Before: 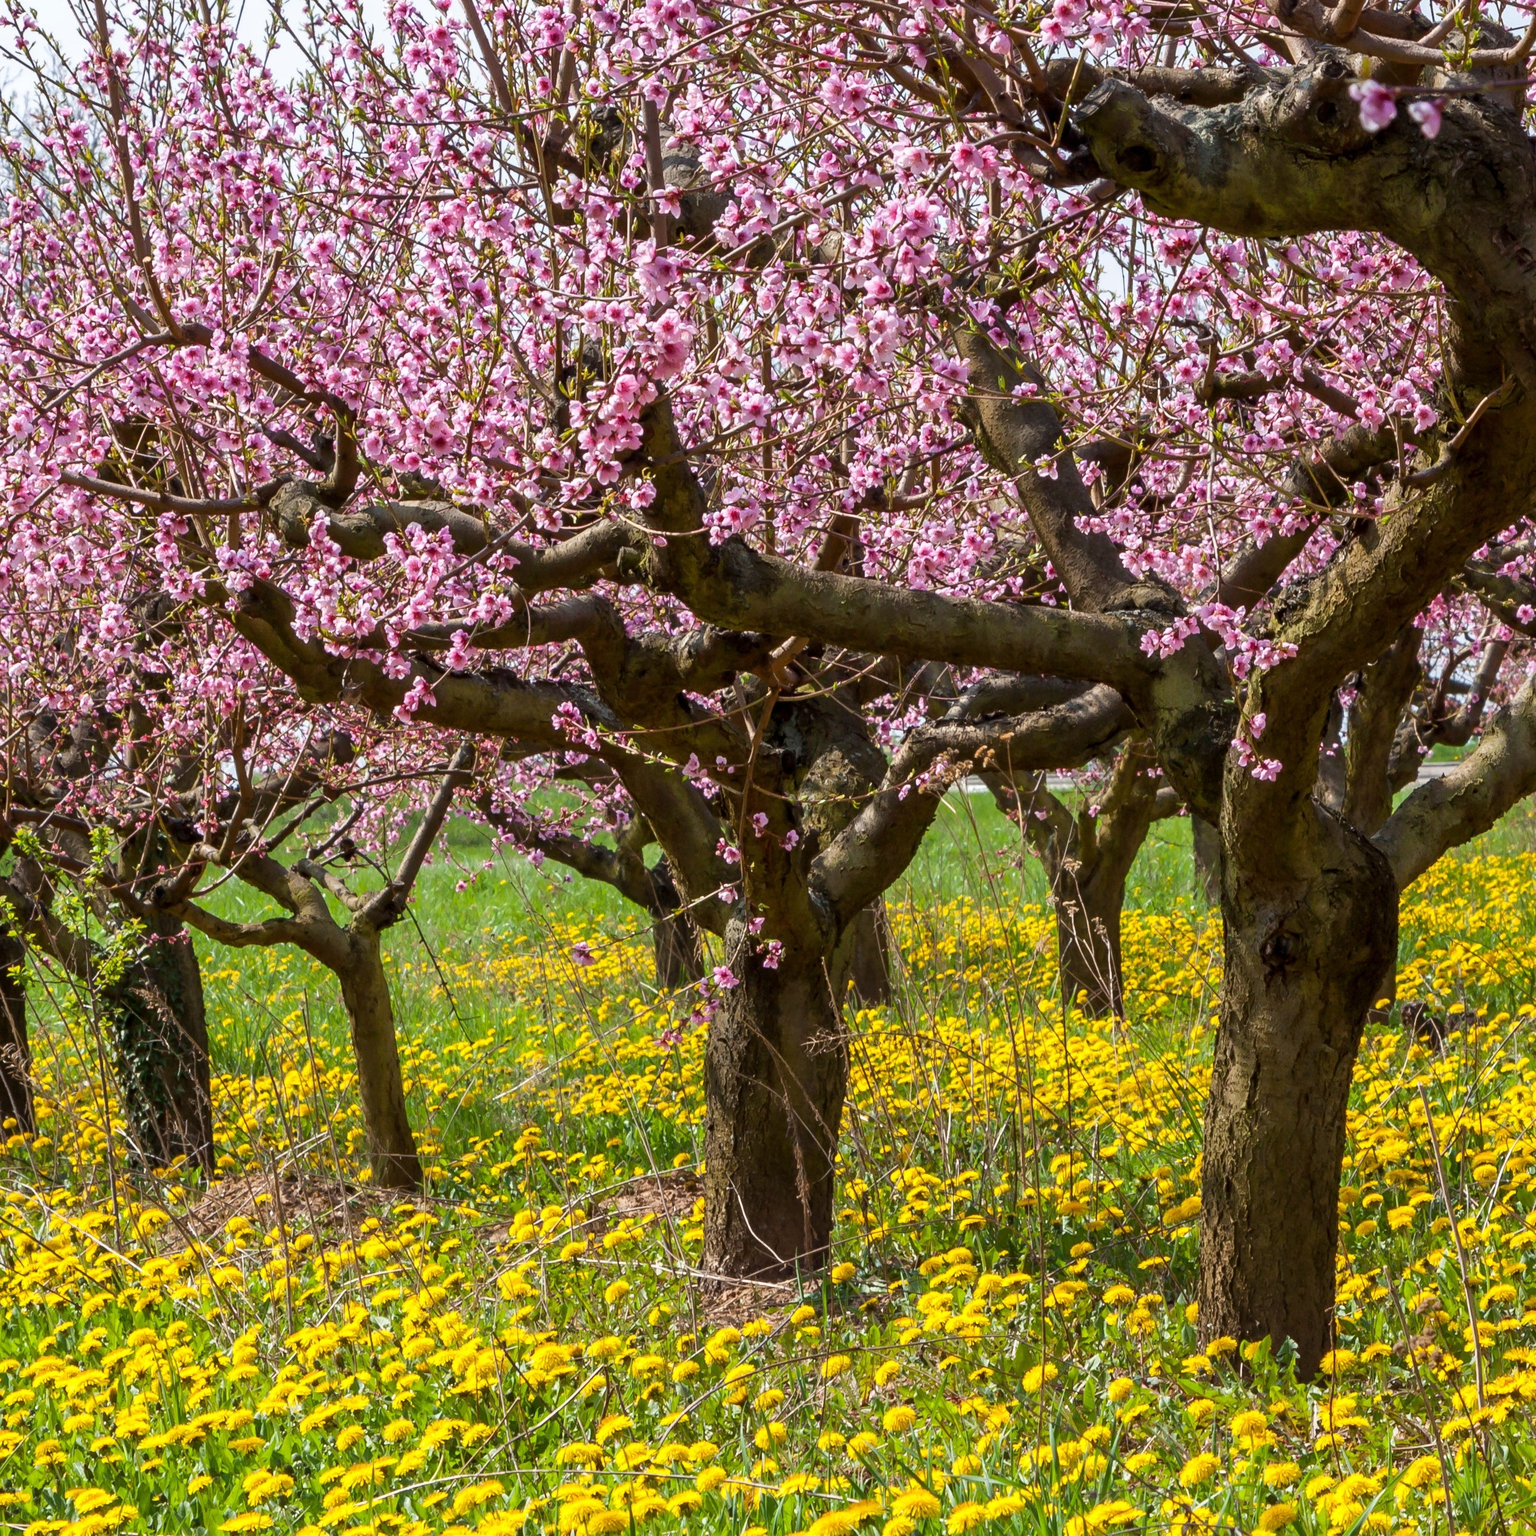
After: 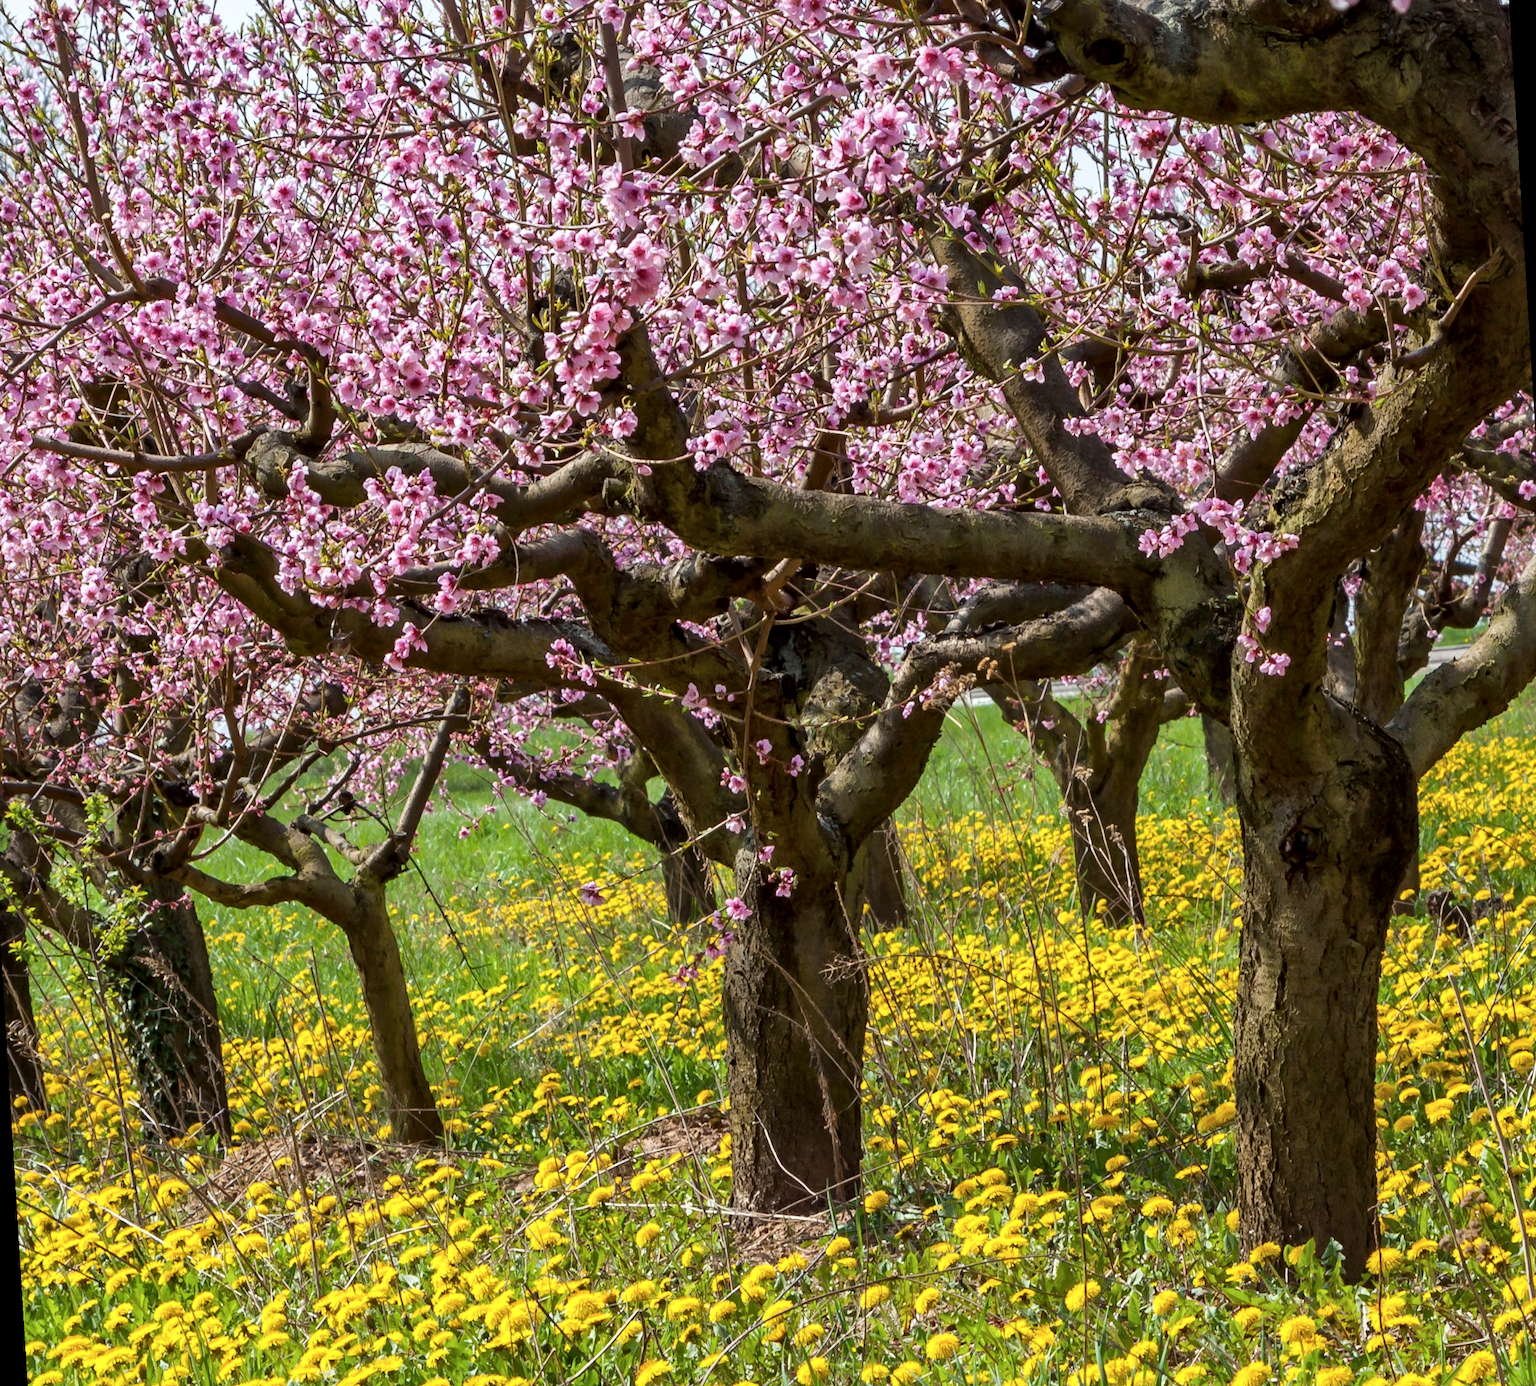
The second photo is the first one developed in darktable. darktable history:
rotate and perspective: rotation -3.52°, crop left 0.036, crop right 0.964, crop top 0.081, crop bottom 0.919
contrast brightness saturation: saturation -0.05
white balance: red 0.978, blue 0.999
local contrast: mode bilateral grid, contrast 20, coarseness 50, detail 130%, midtone range 0.2
